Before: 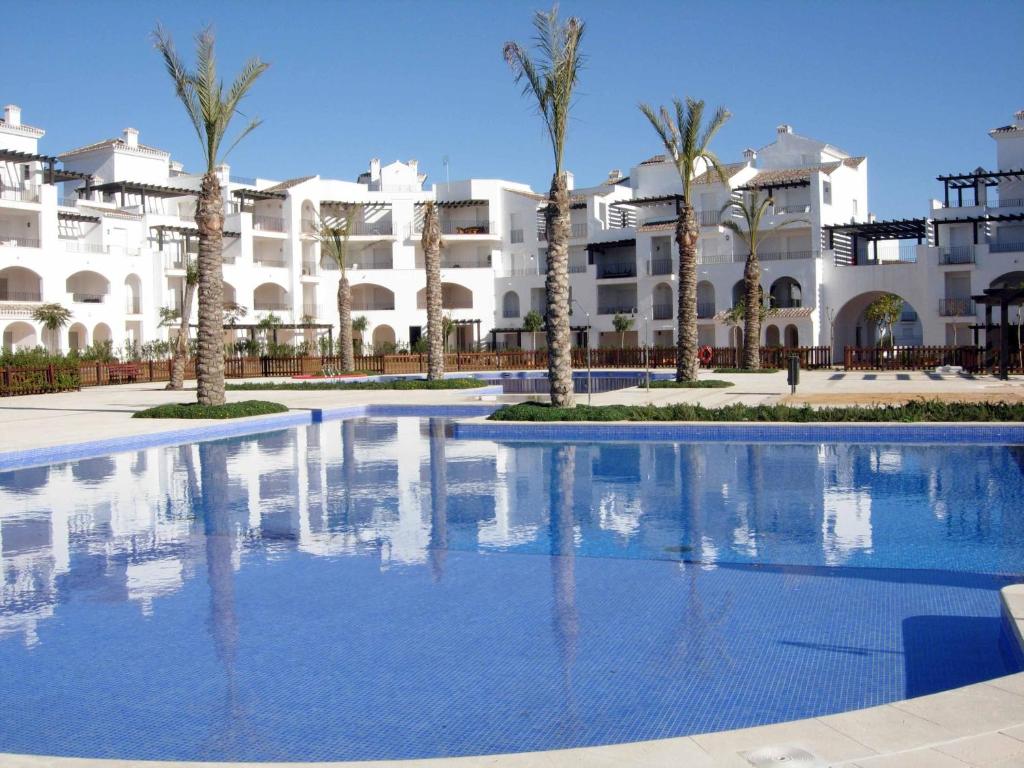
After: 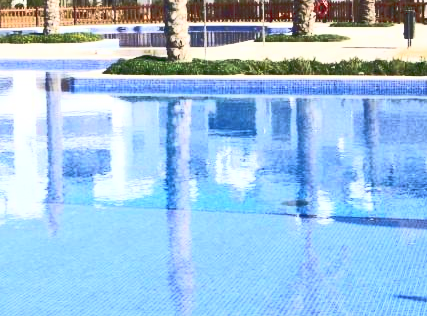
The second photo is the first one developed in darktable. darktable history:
crop: left 37.503%, top 45.165%, right 20.733%, bottom 13.61%
levels: levels [0, 0.478, 1]
base curve: curves: ch0 [(0, 0.015) (0.085, 0.116) (0.134, 0.298) (0.19, 0.545) (0.296, 0.764) (0.599, 0.982) (1, 1)]
